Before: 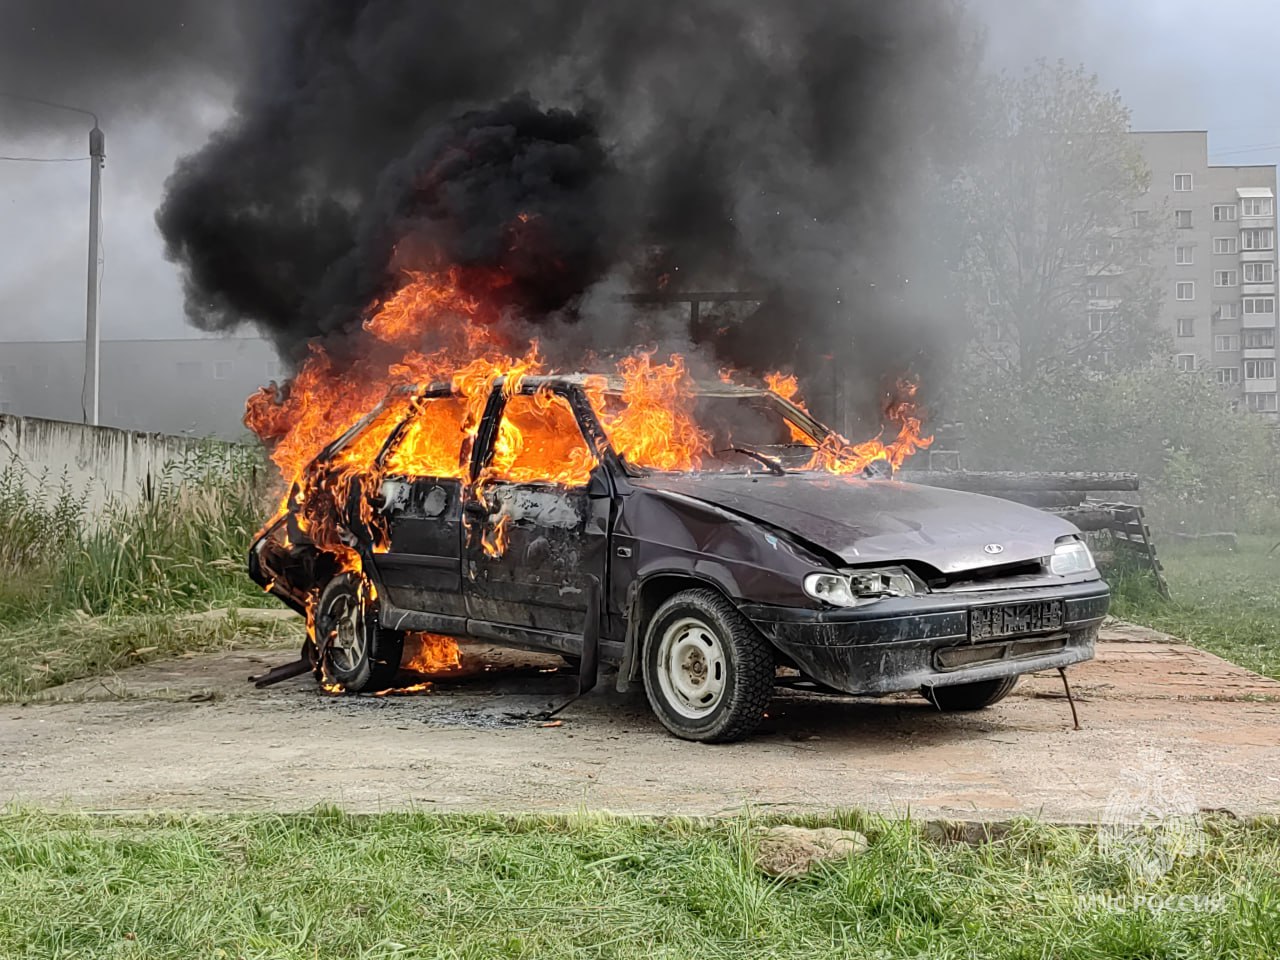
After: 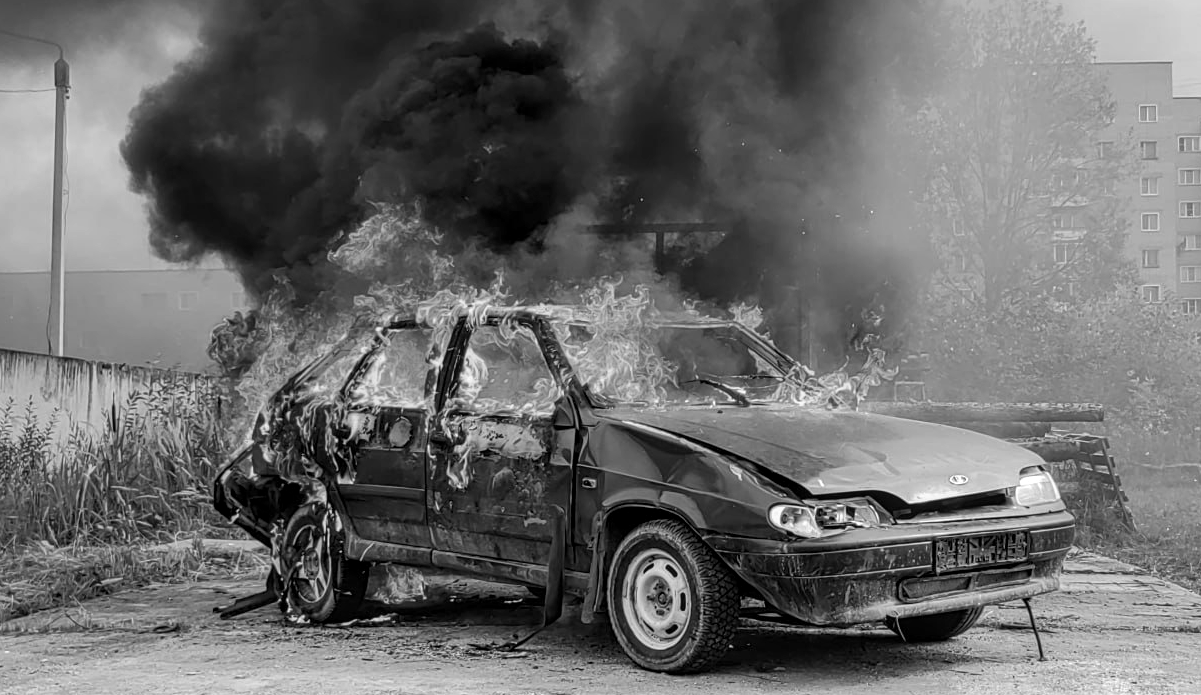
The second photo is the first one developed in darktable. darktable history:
local contrast: on, module defaults
color calibration: output gray [0.21, 0.42, 0.37, 0], x 0.37, y 0.382, temperature 4310.79 K, gamut compression 0.996
crop: left 2.807%, top 7.274%, right 3.356%, bottom 20.297%
color zones: curves: ch1 [(0.077, 0.436) (0.25, 0.5) (0.75, 0.5)]
